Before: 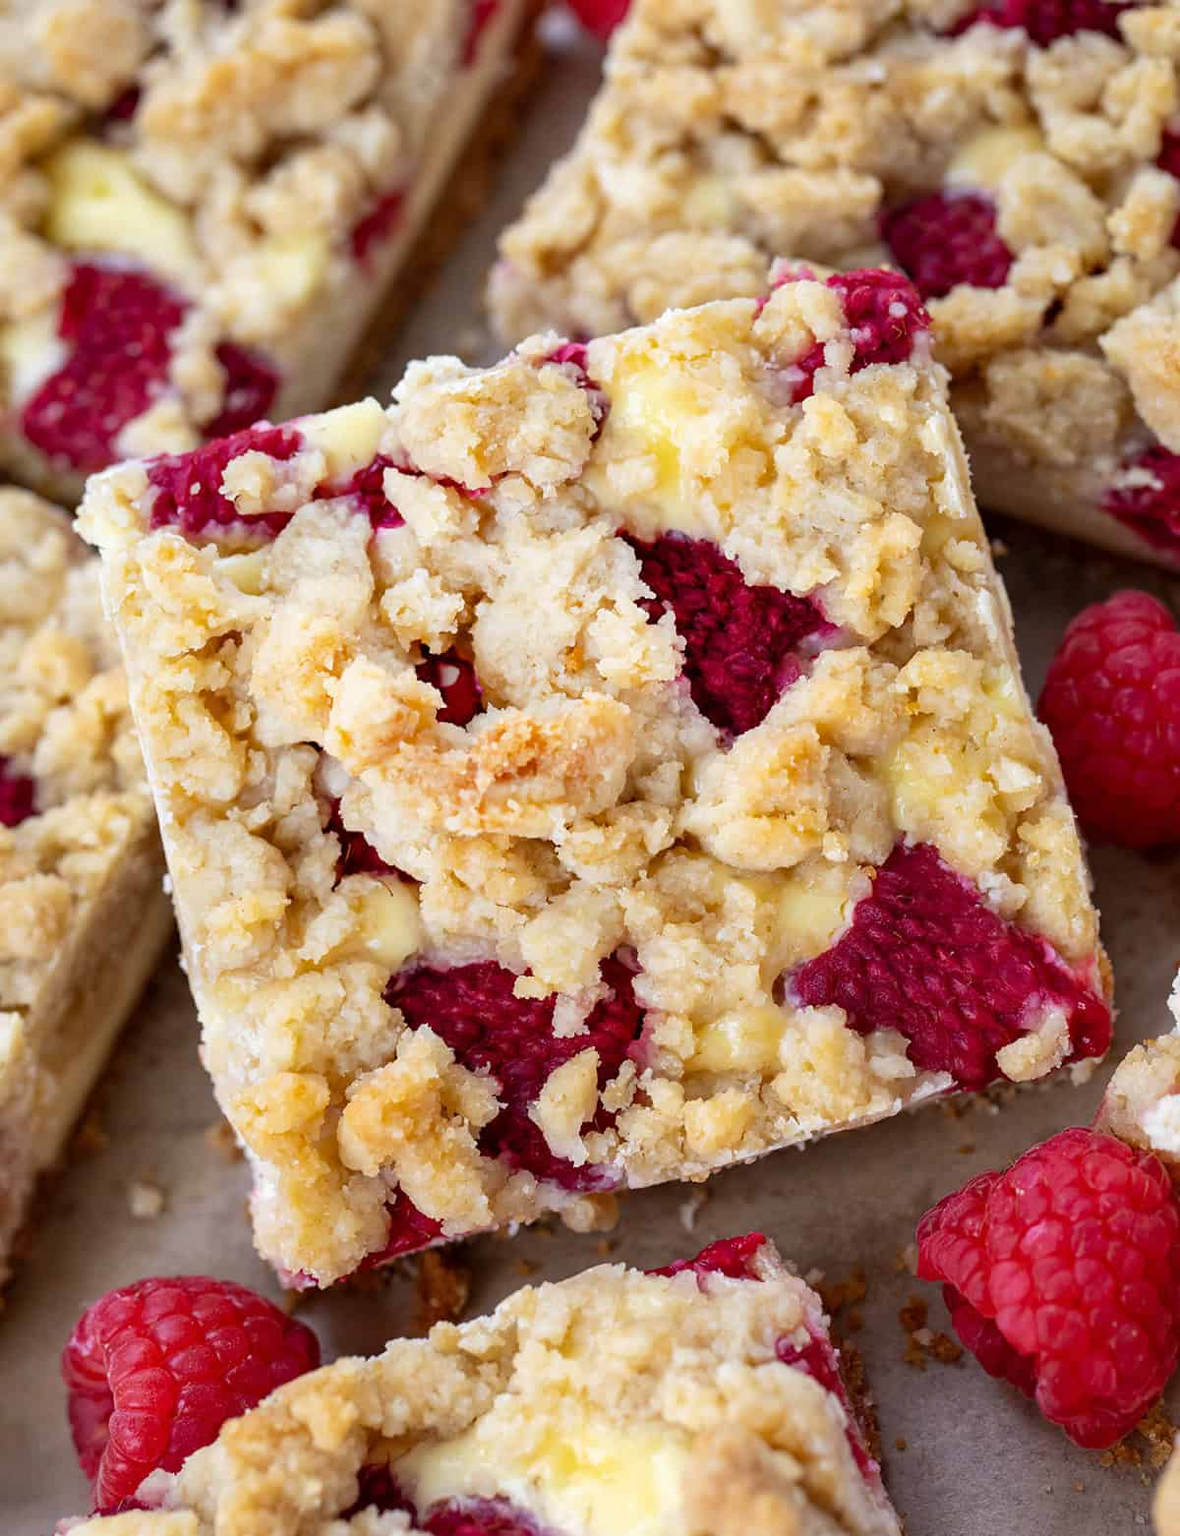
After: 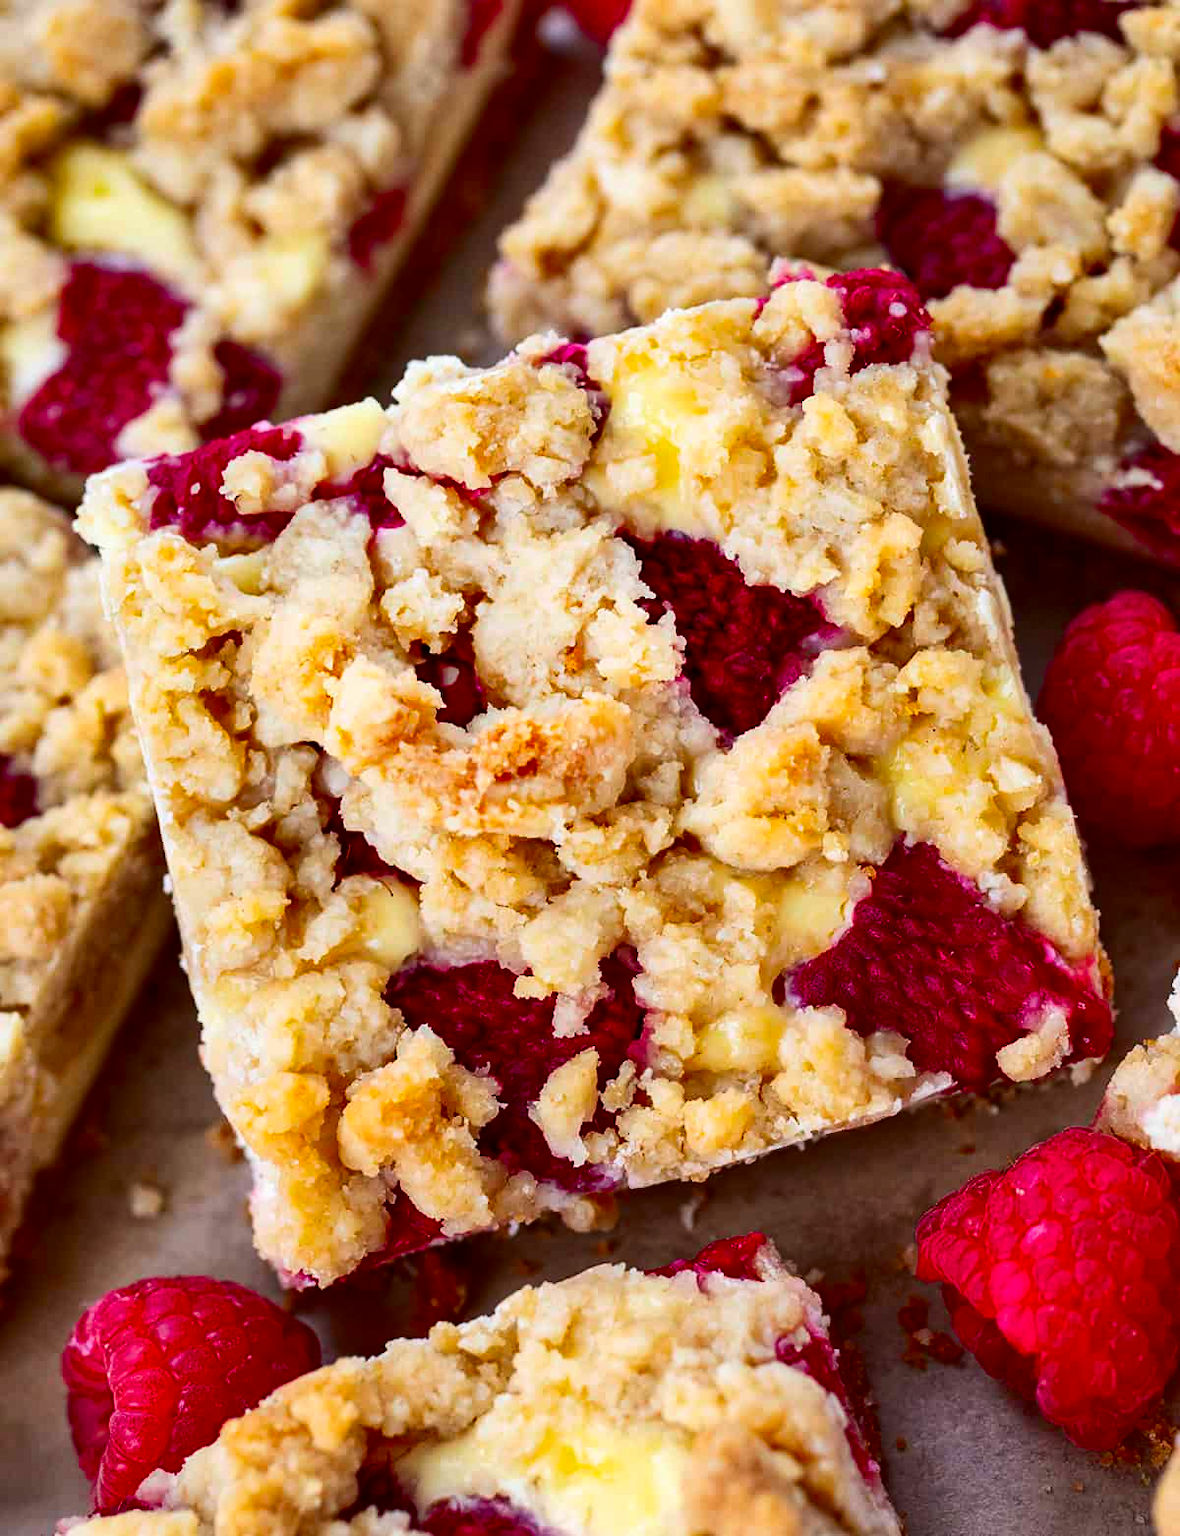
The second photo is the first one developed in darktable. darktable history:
contrast brightness saturation: contrast 0.19, brightness -0.11, saturation 0.21
shadows and highlights: soften with gaussian
